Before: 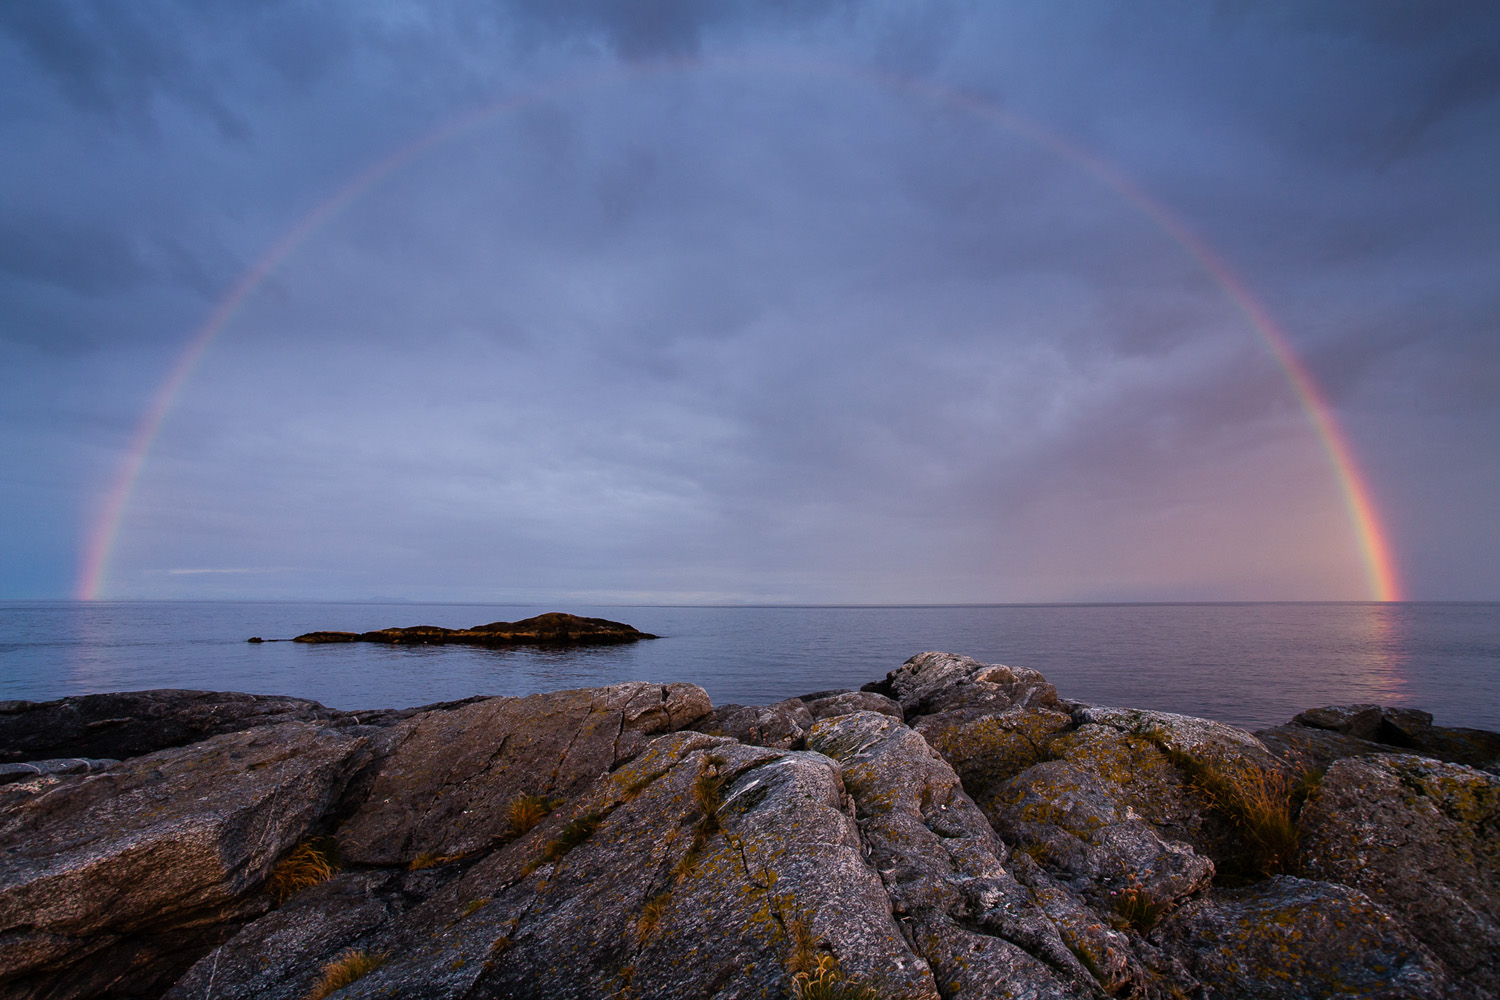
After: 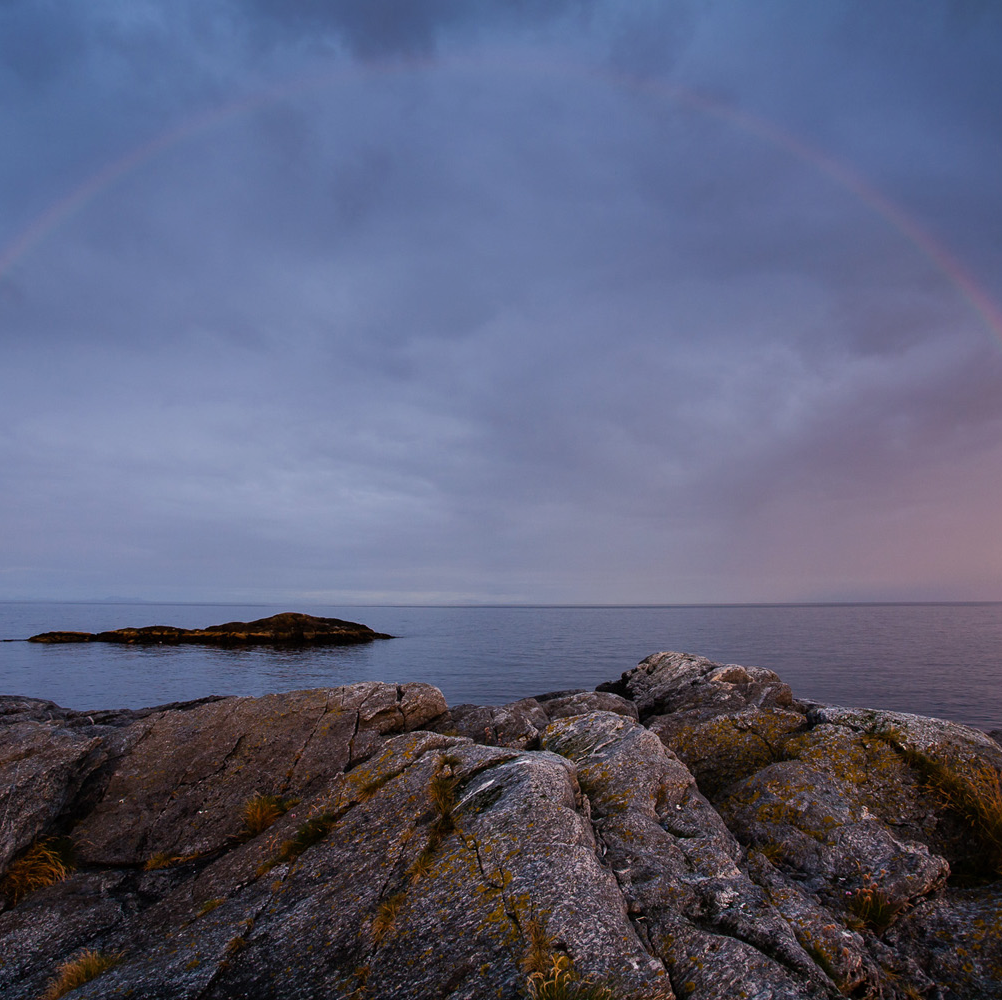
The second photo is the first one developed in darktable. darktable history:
exposure: exposure -0.21 EV, compensate highlight preservation false
crop and rotate: left 17.732%, right 15.423%
